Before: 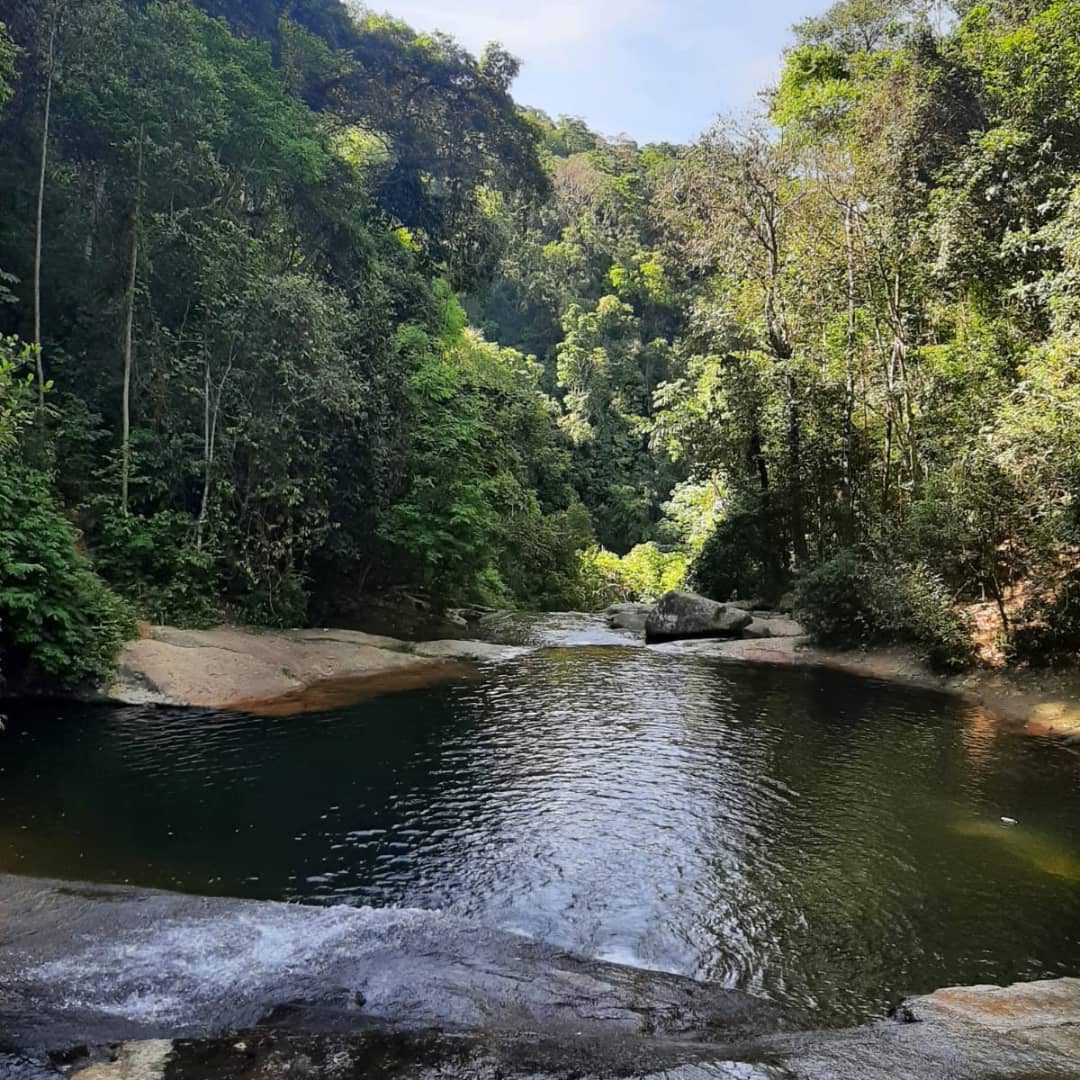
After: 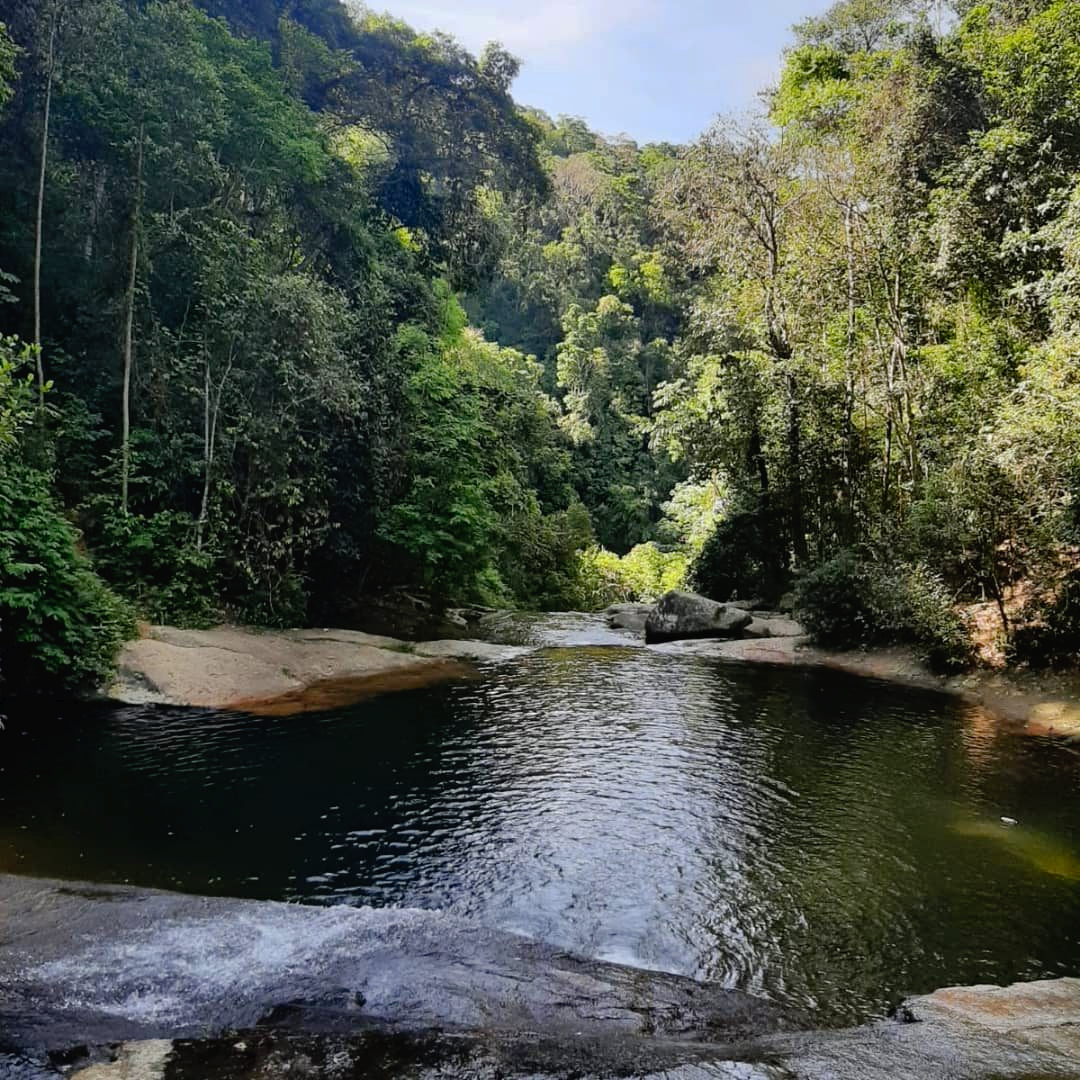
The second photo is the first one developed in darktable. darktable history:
tone curve: curves: ch0 [(0, 0) (0.003, 0.018) (0.011, 0.019) (0.025, 0.02) (0.044, 0.024) (0.069, 0.034) (0.1, 0.049) (0.136, 0.082) (0.177, 0.136) (0.224, 0.196) (0.277, 0.263) (0.335, 0.329) (0.399, 0.401) (0.468, 0.473) (0.543, 0.546) (0.623, 0.625) (0.709, 0.698) (0.801, 0.779) (0.898, 0.867) (1, 1)], preserve colors none
